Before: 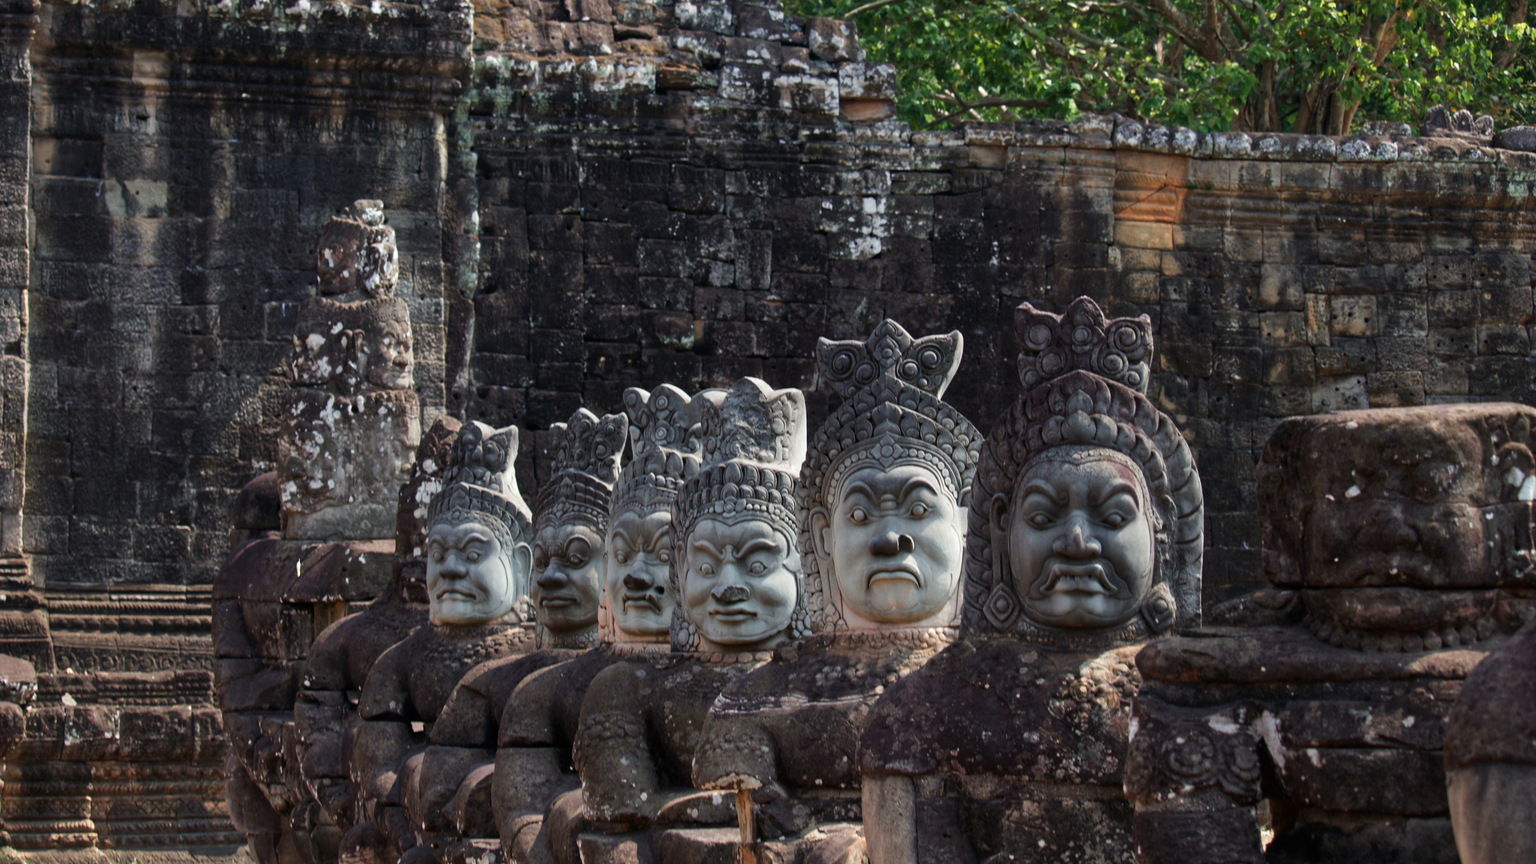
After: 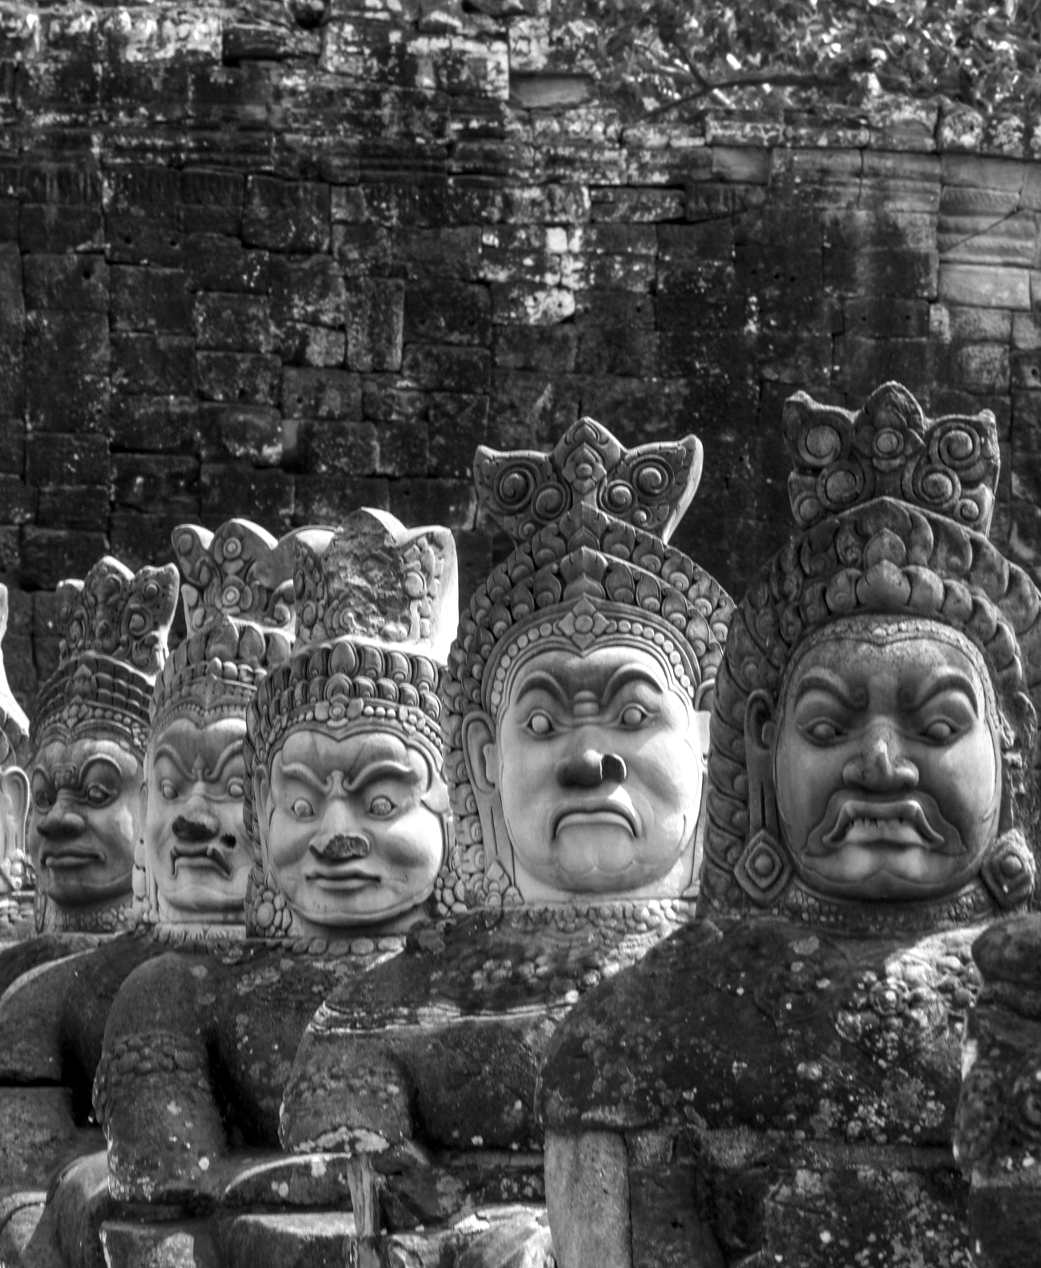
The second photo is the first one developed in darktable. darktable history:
exposure: exposure 0.722 EV, compensate highlight preservation false
local contrast: on, module defaults
monochrome: a -92.57, b 58.91
crop: left 33.452%, top 6.025%, right 23.155%
